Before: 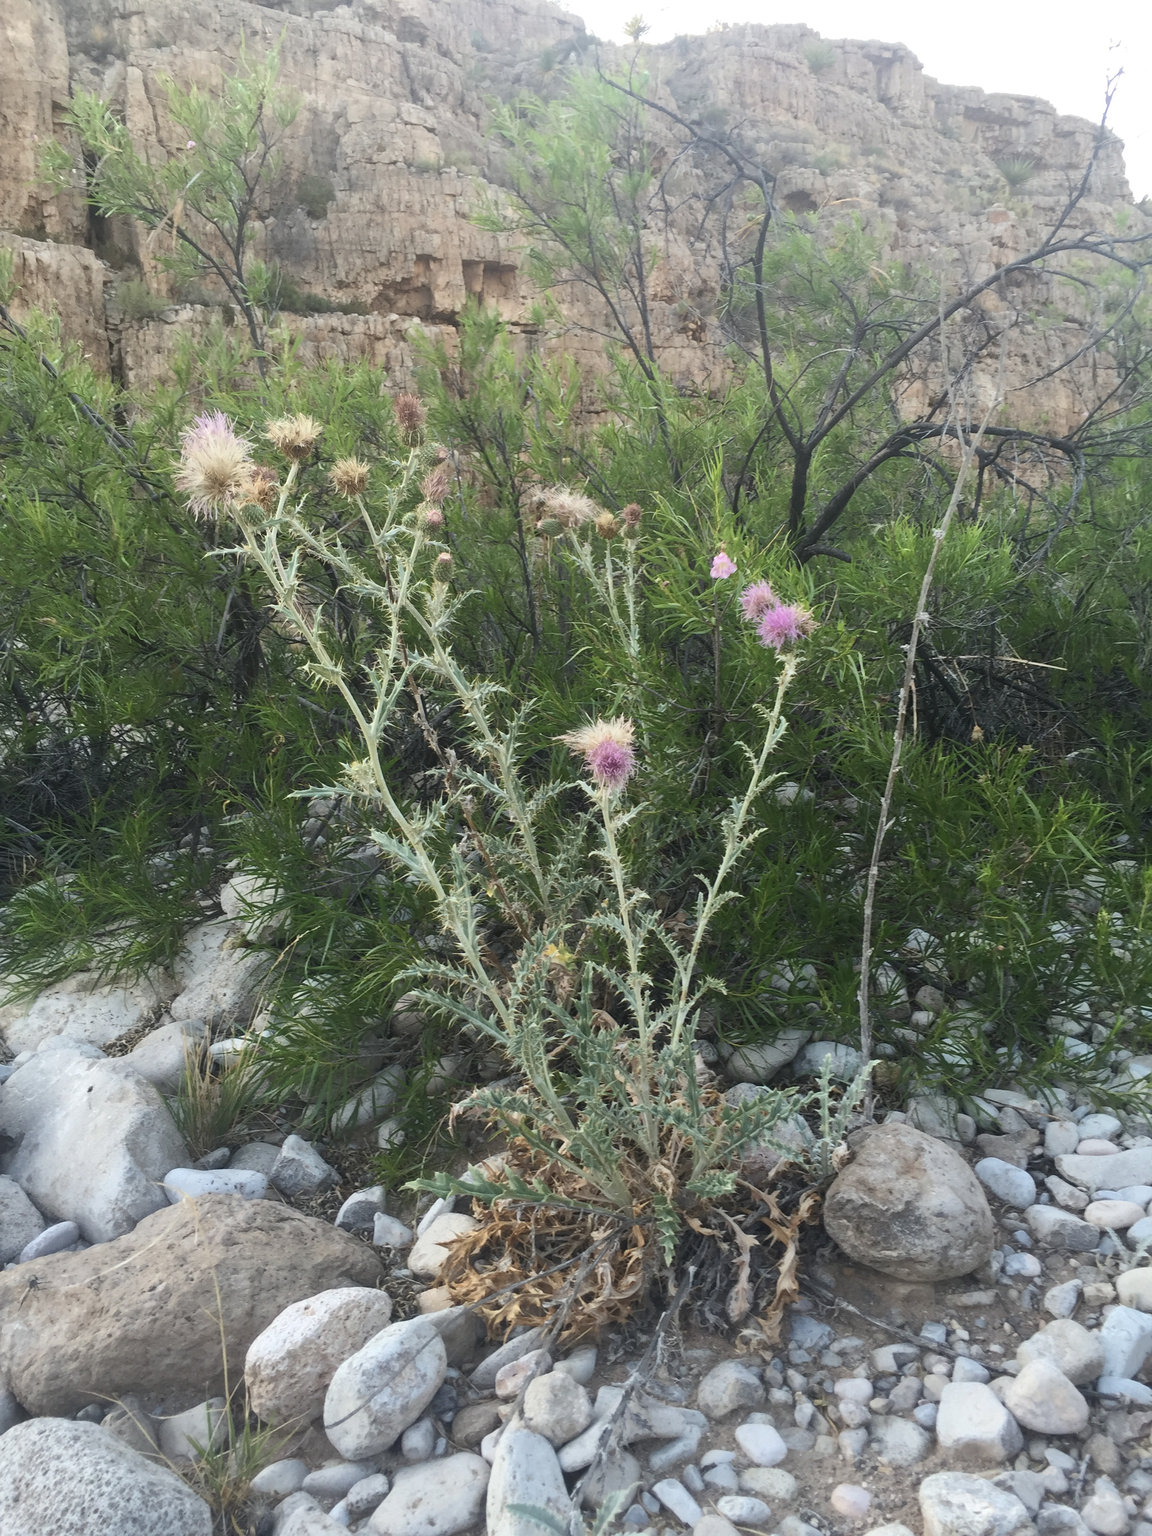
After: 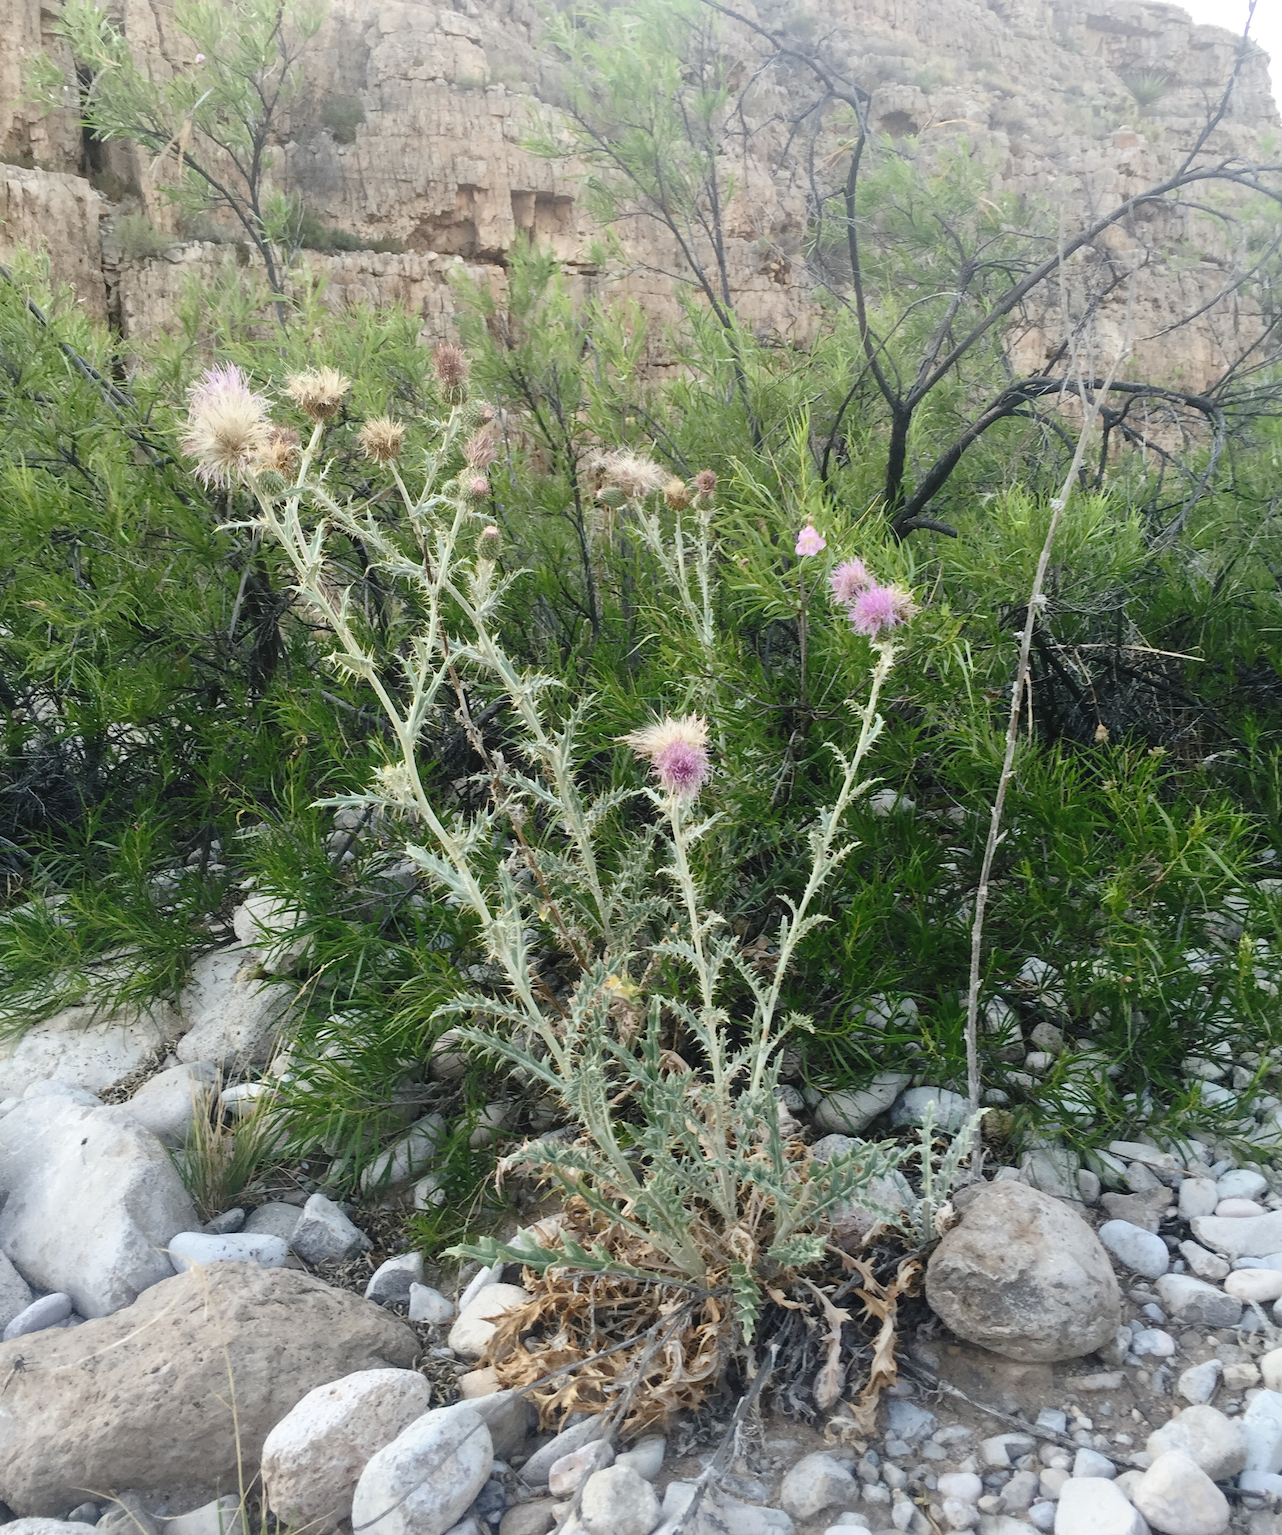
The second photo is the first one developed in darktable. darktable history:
tone curve: curves: ch0 [(0, 0) (0.003, 0.025) (0.011, 0.027) (0.025, 0.032) (0.044, 0.037) (0.069, 0.044) (0.1, 0.054) (0.136, 0.084) (0.177, 0.128) (0.224, 0.196) (0.277, 0.281) (0.335, 0.376) (0.399, 0.461) (0.468, 0.534) (0.543, 0.613) (0.623, 0.692) (0.709, 0.77) (0.801, 0.849) (0.898, 0.934) (1, 1)], preserve colors none
crop: left 1.507%, top 6.147%, right 1.379%, bottom 6.637%
